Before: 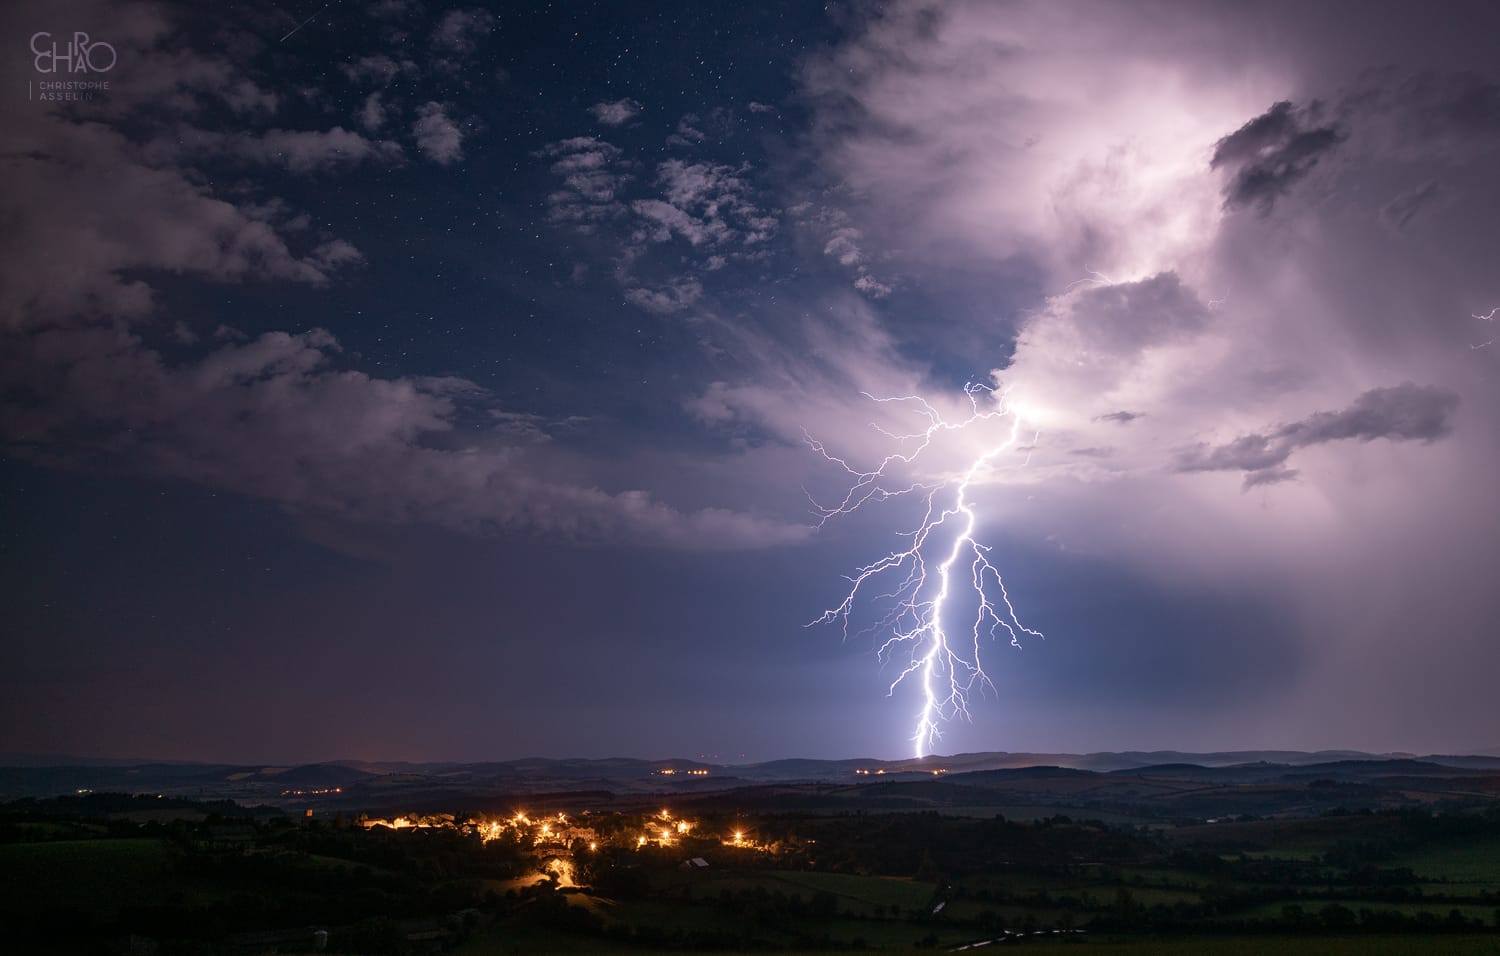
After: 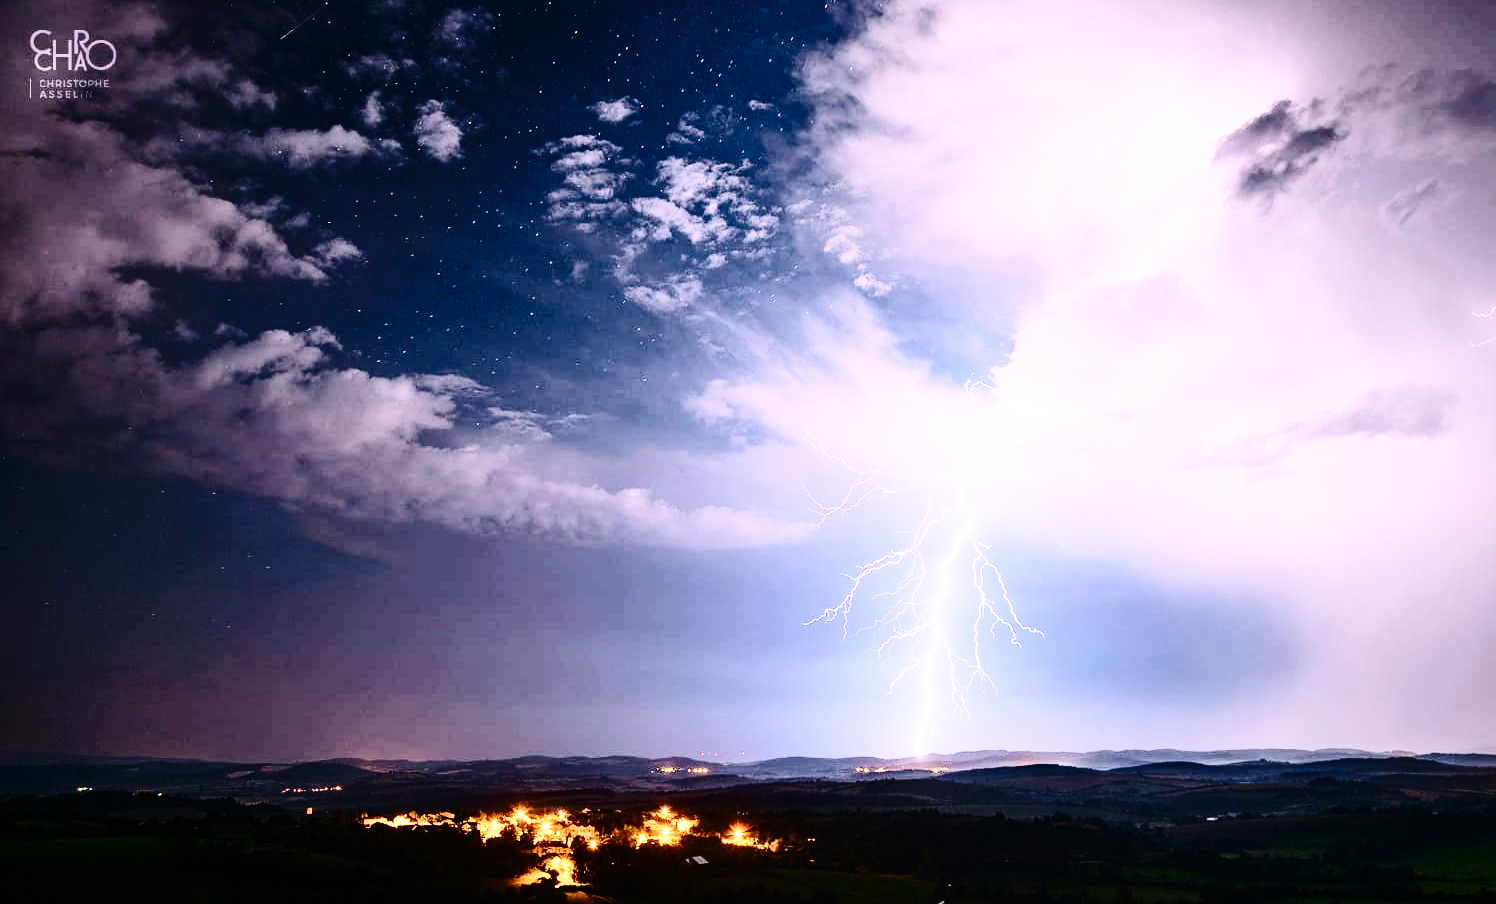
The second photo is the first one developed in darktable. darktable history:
tone equalizer: -7 EV 0.152 EV, -6 EV 0.626 EV, -5 EV 1.15 EV, -4 EV 1.3 EV, -3 EV 1.12 EV, -2 EV 0.6 EV, -1 EV 0.159 EV, edges refinement/feathering 500, mask exposure compensation -1.57 EV, preserve details no
contrast brightness saturation: contrast 0.285
crop: top 0.271%, right 0.26%, bottom 5.096%
base curve: curves: ch0 [(0, 0) (0.028, 0.03) (0.121, 0.232) (0.46, 0.748) (0.859, 0.968) (1, 1)], preserve colors none
